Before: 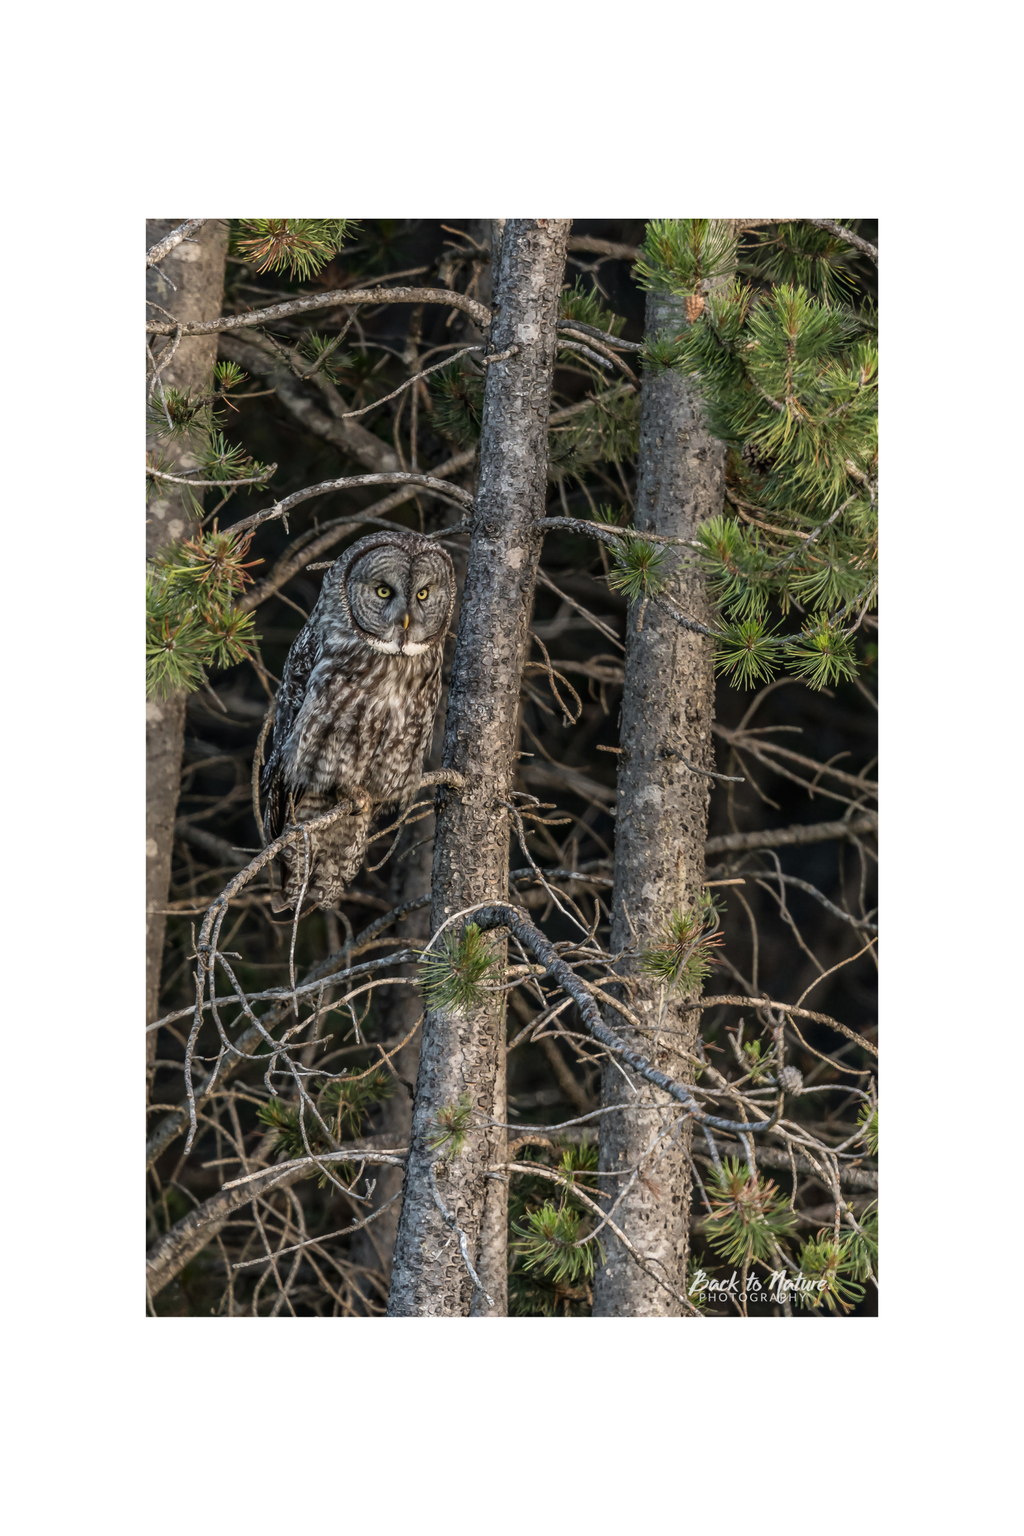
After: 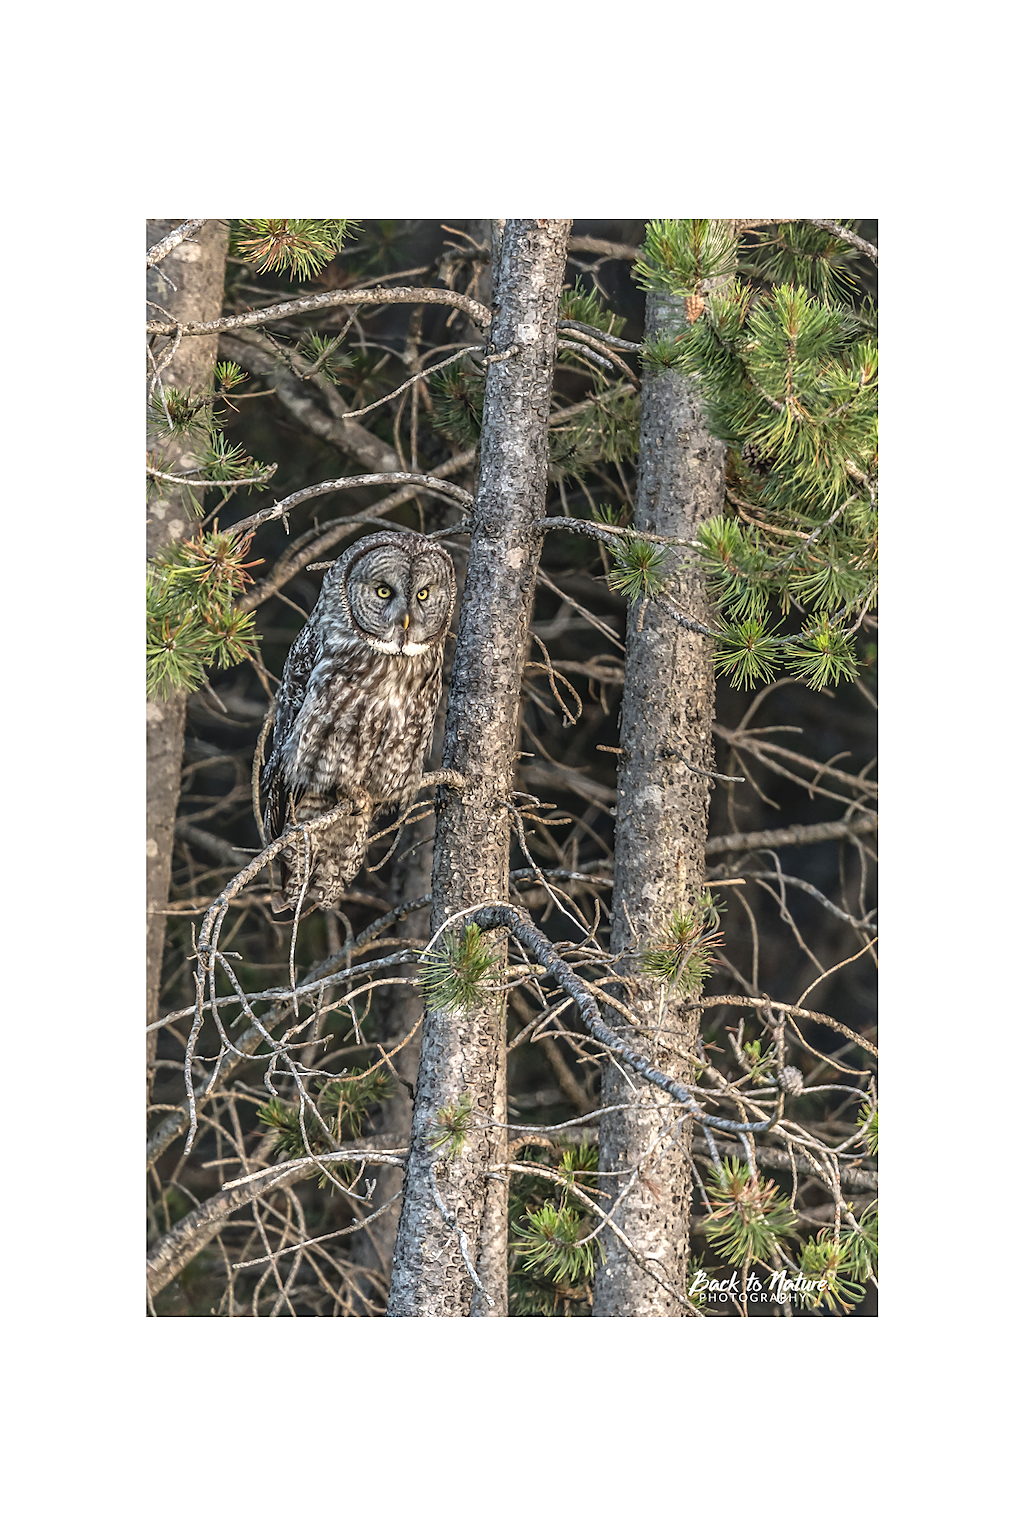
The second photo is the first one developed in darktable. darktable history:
exposure: exposure 0.493 EV, compensate highlight preservation false
local contrast: detail 110%
sharpen: on, module defaults
